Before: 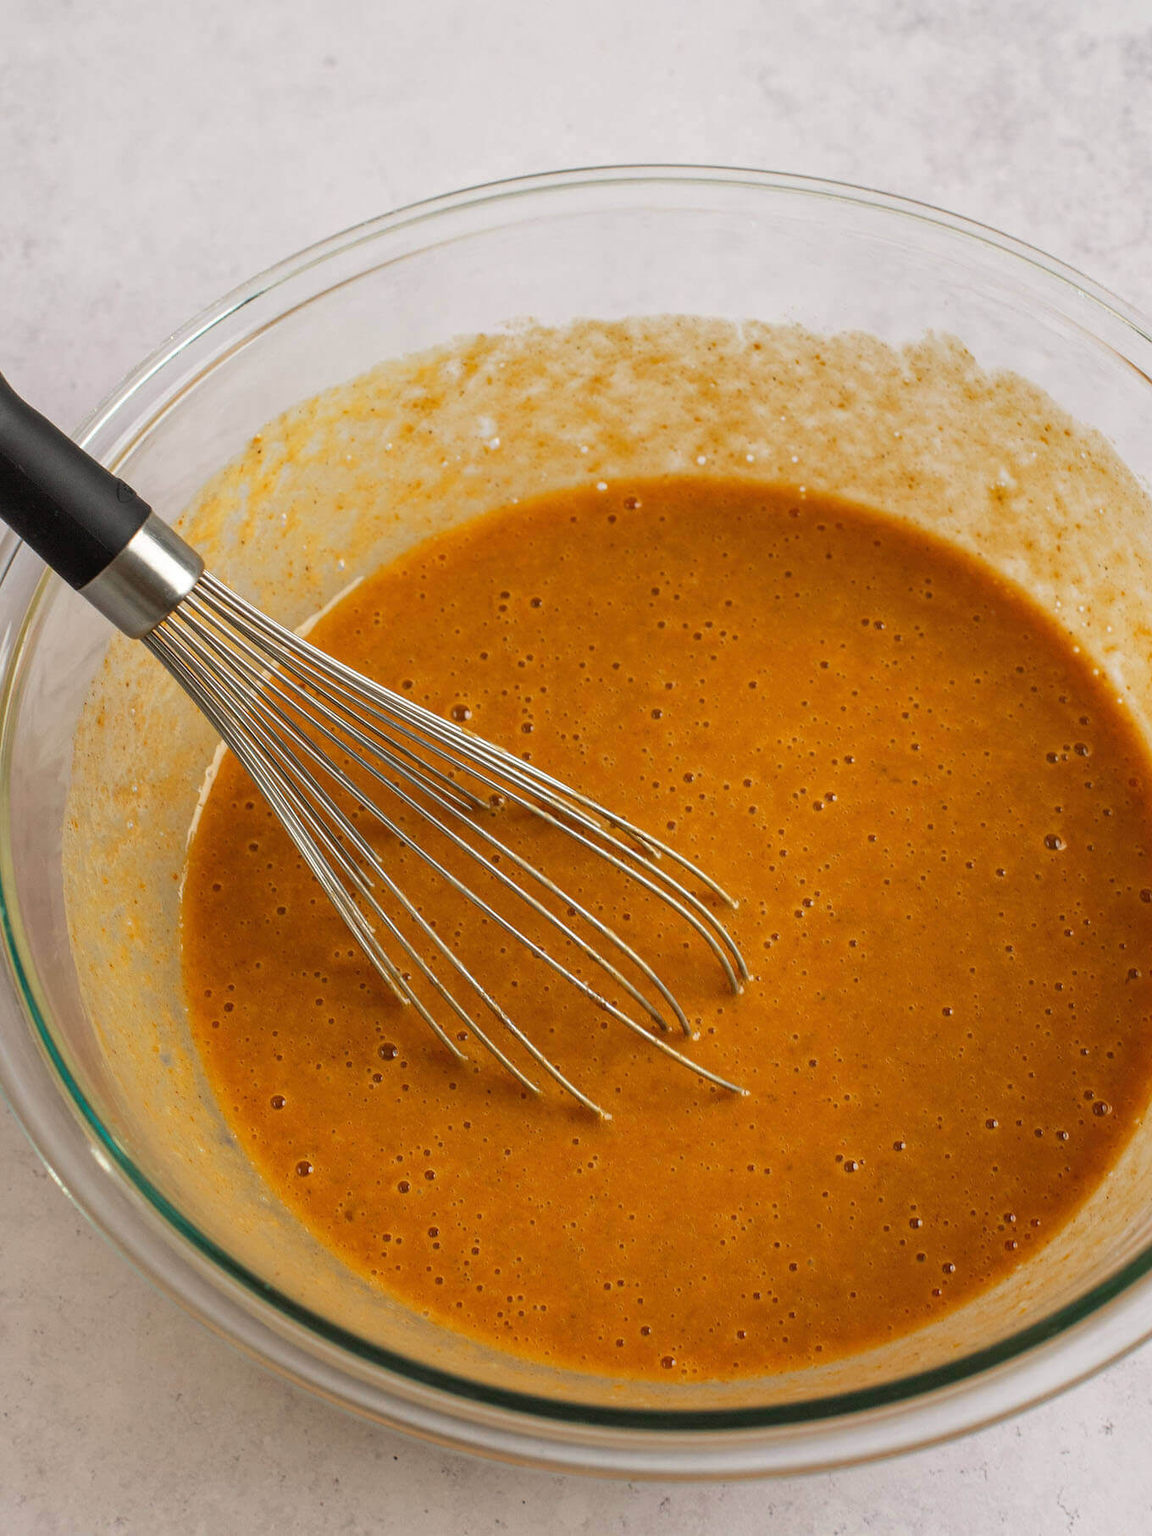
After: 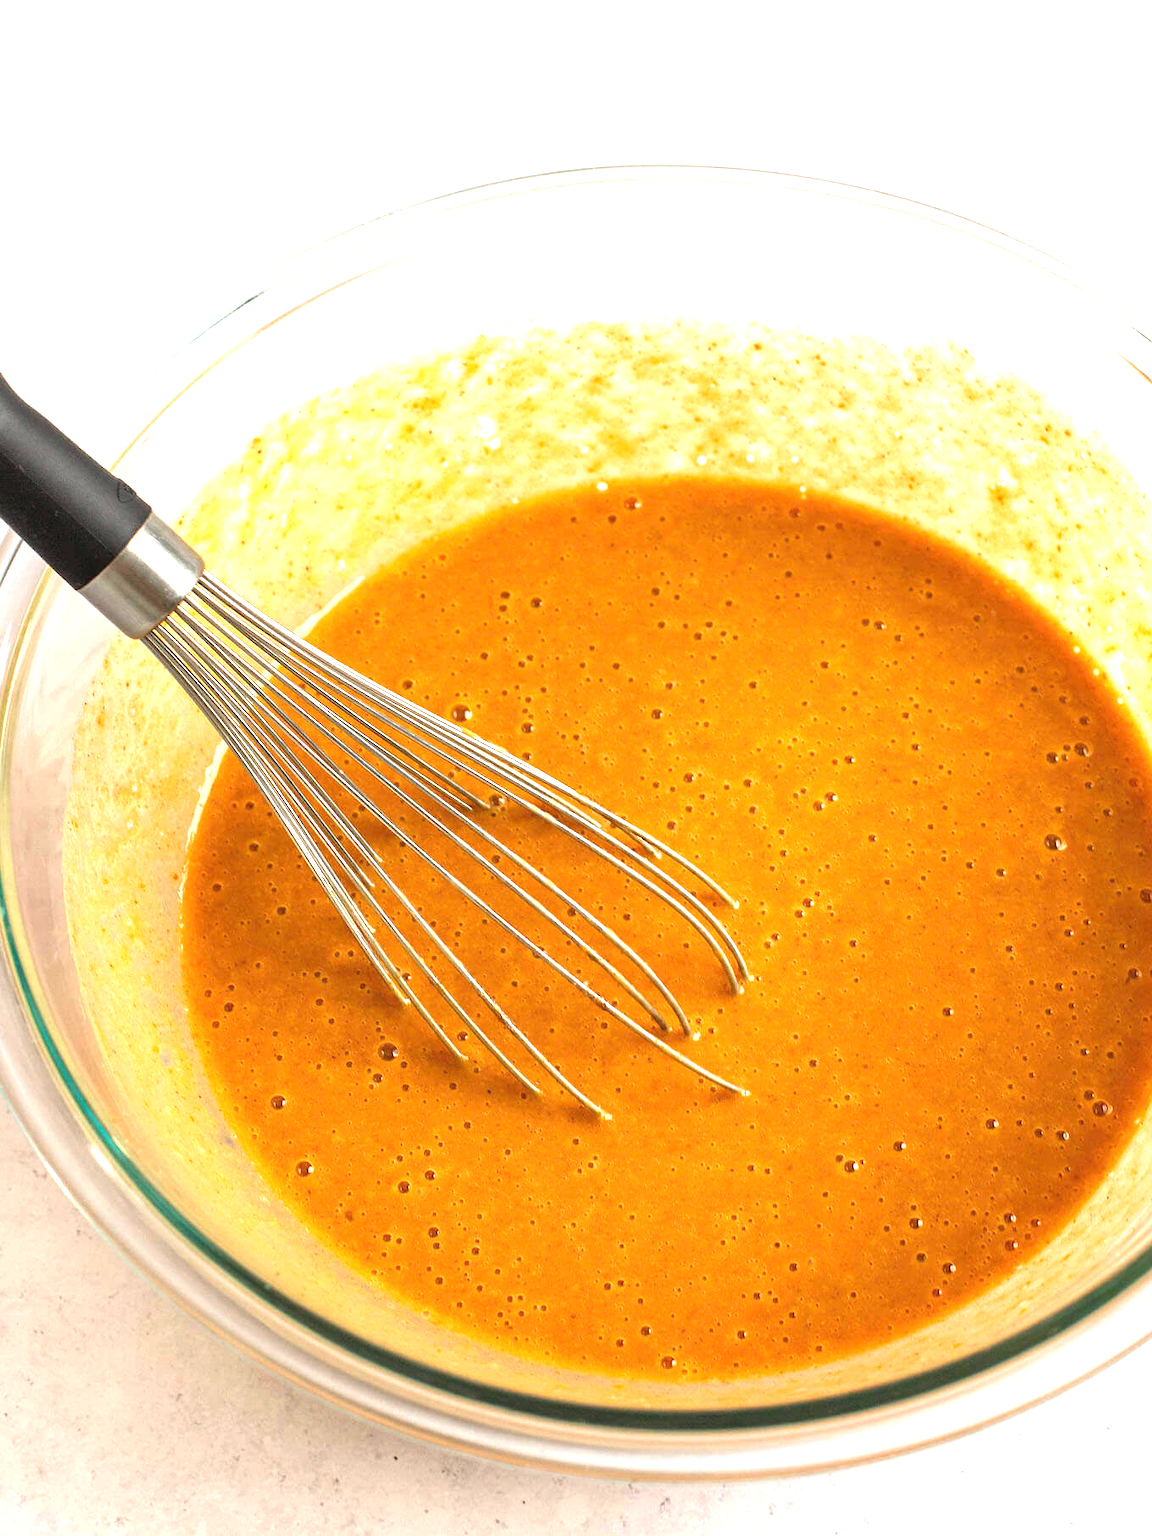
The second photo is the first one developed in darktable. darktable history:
exposure: black level correction 0, exposure 1.391 EV, compensate highlight preservation false
